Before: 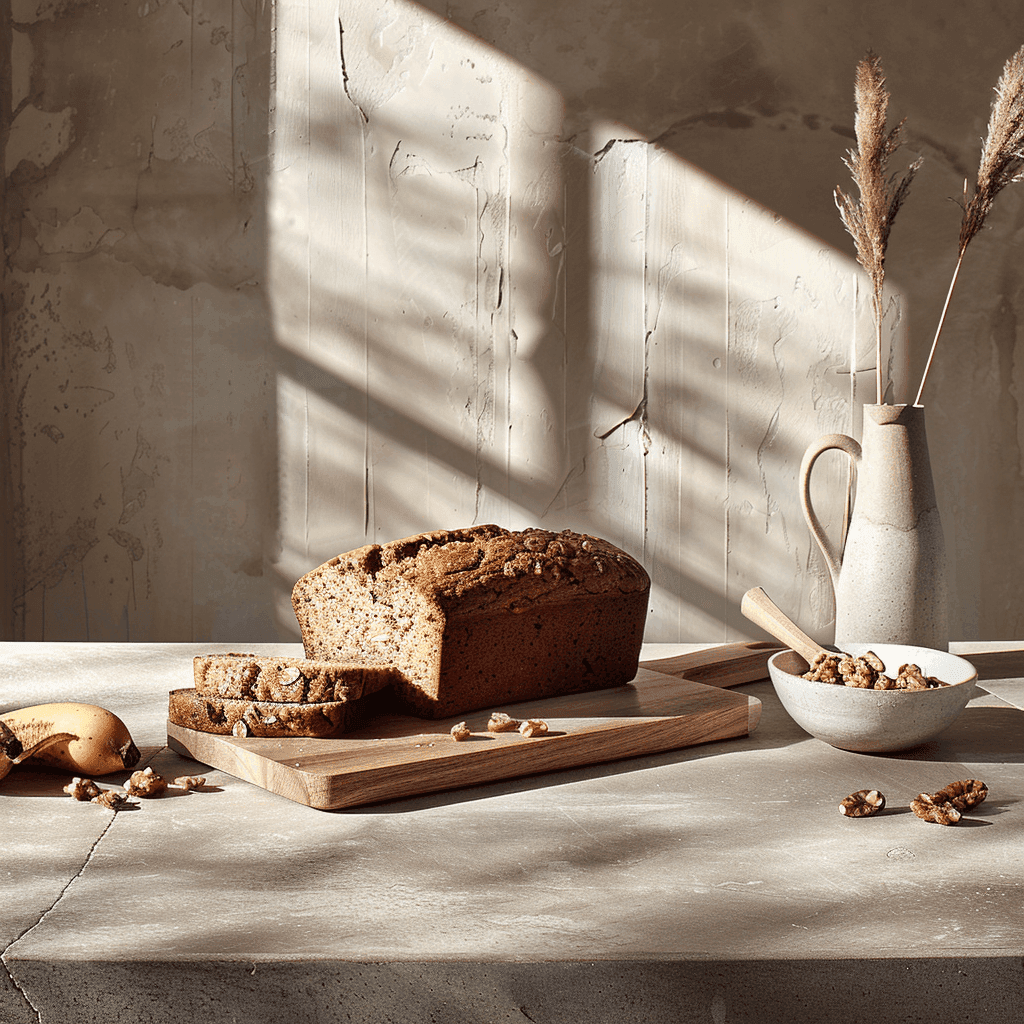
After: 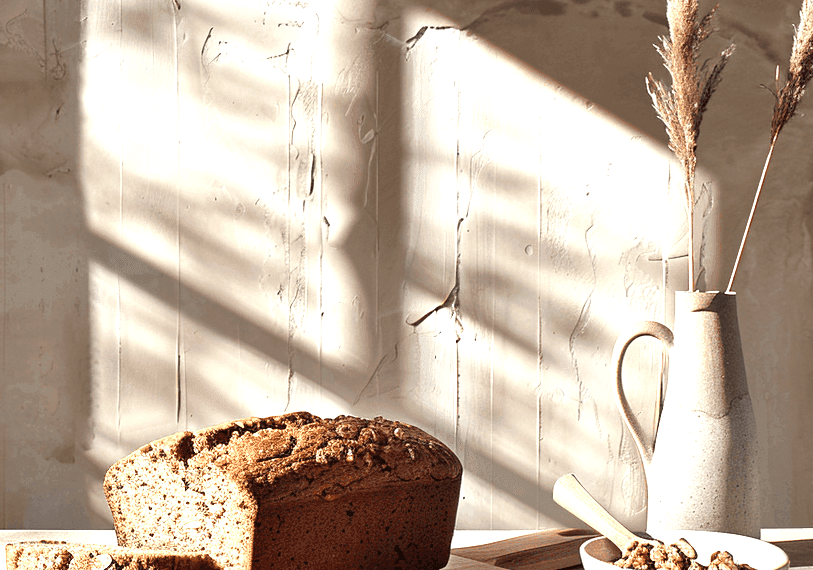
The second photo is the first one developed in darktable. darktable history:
crop: left 18.38%, top 11.092%, right 2.134%, bottom 33.217%
exposure: exposure 0.766 EV, compensate highlight preservation false
